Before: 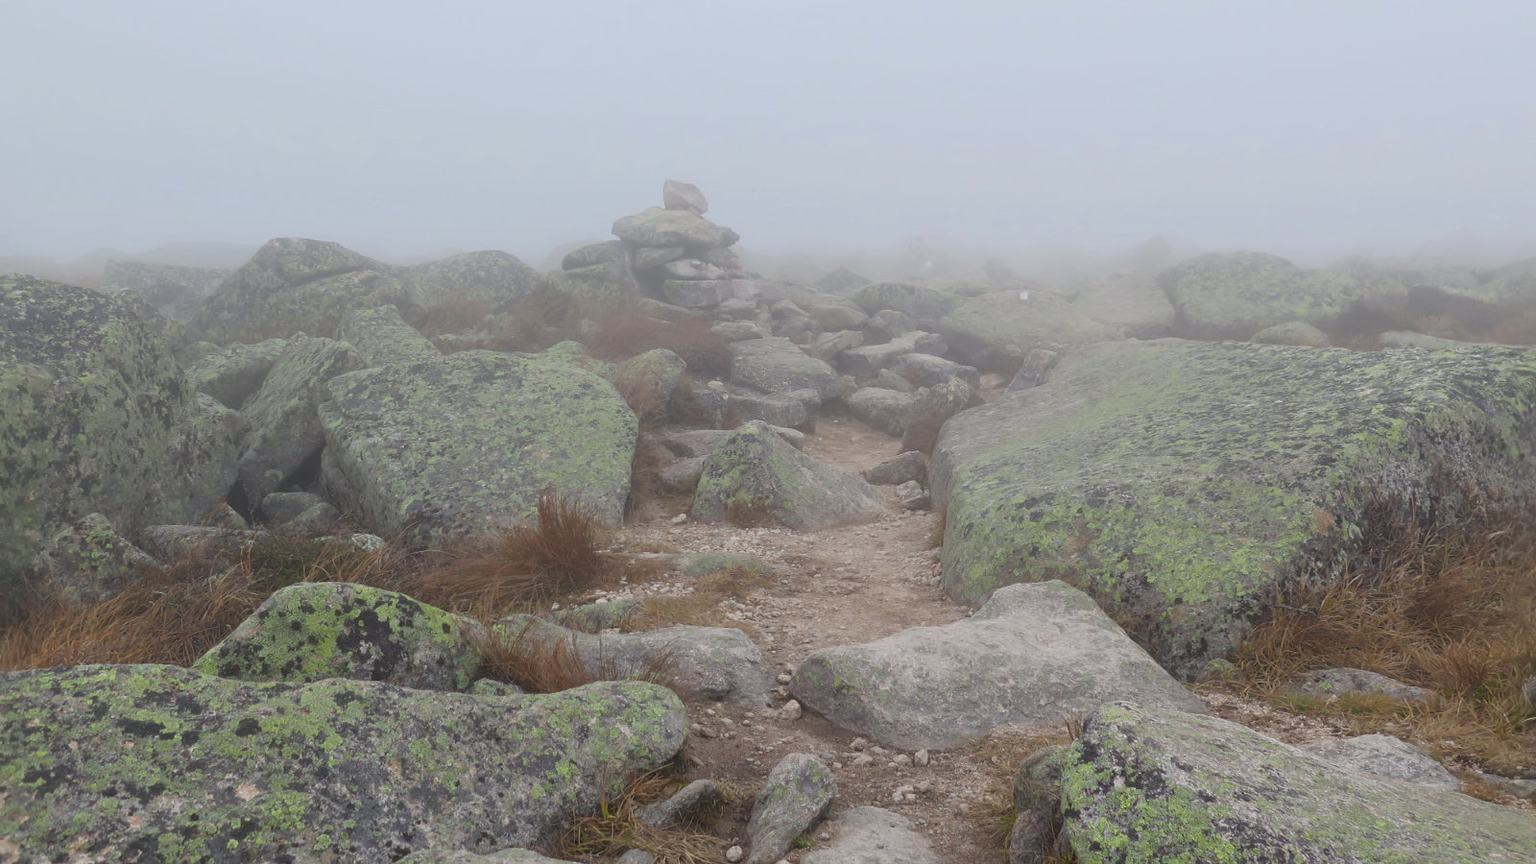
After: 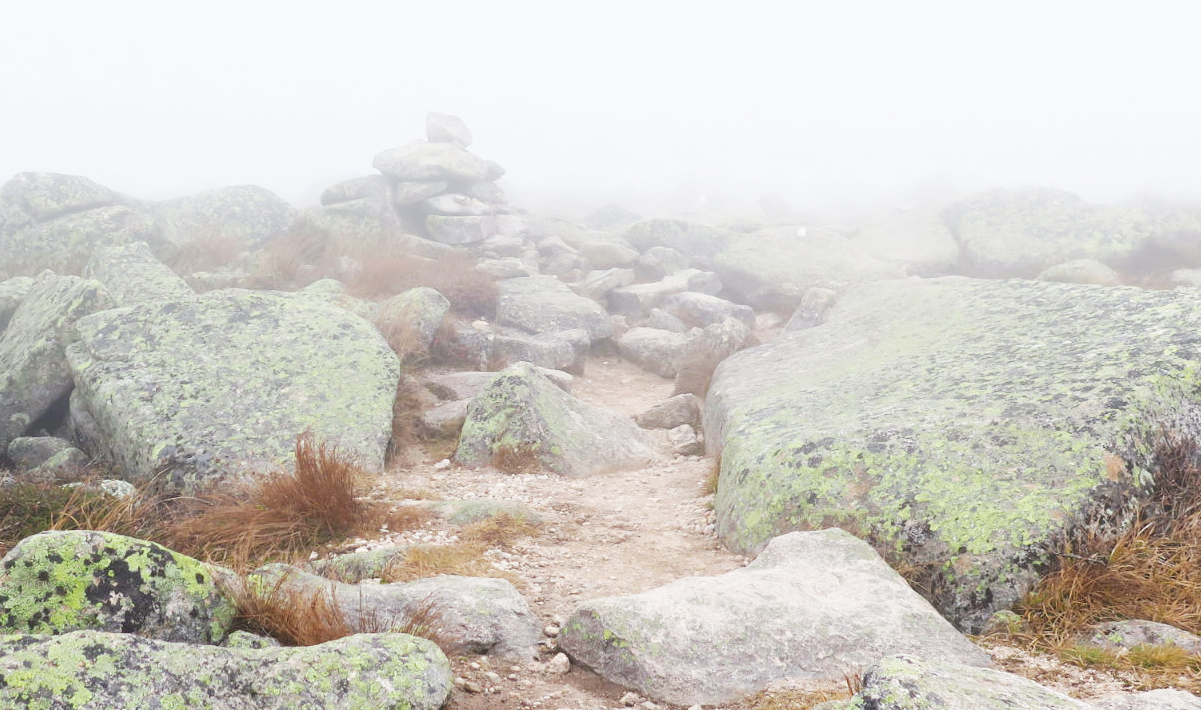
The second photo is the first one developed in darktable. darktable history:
crop: left 16.566%, top 8.536%, right 8.312%, bottom 12.56%
base curve: curves: ch0 [(0, 0) (0.007, 0.004) (0.027, 0.03) (0.046, 0.07) (0.207, 0.54) (0.442, 0.872) (0.673, 0.972) (1, 1)], preserve colors none
